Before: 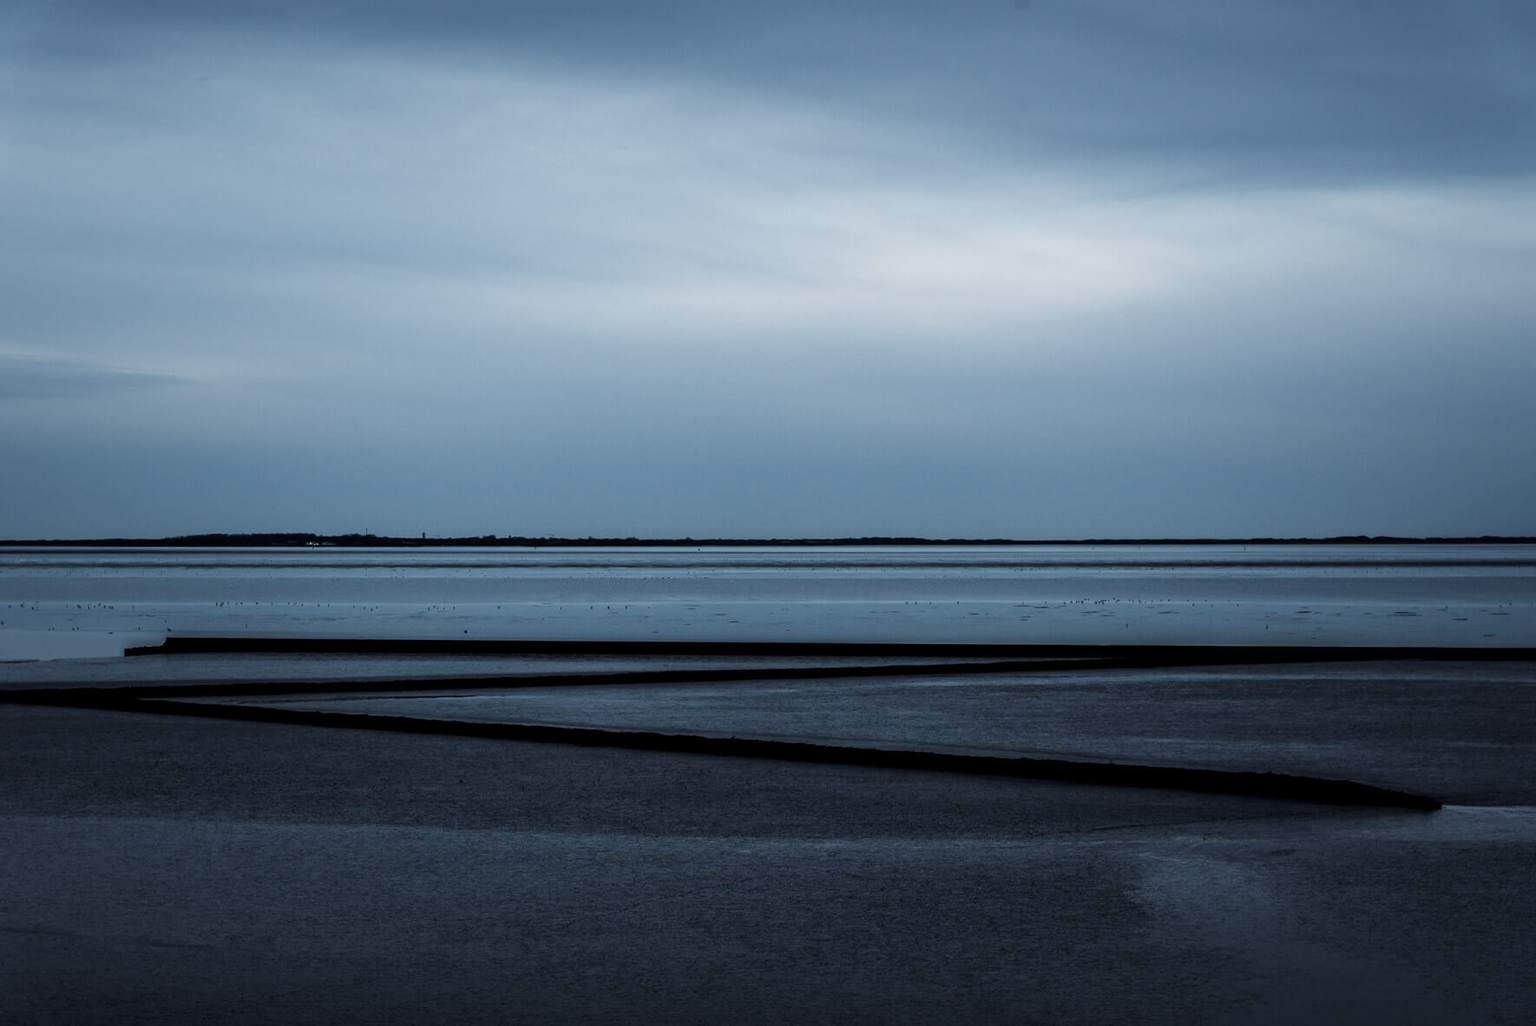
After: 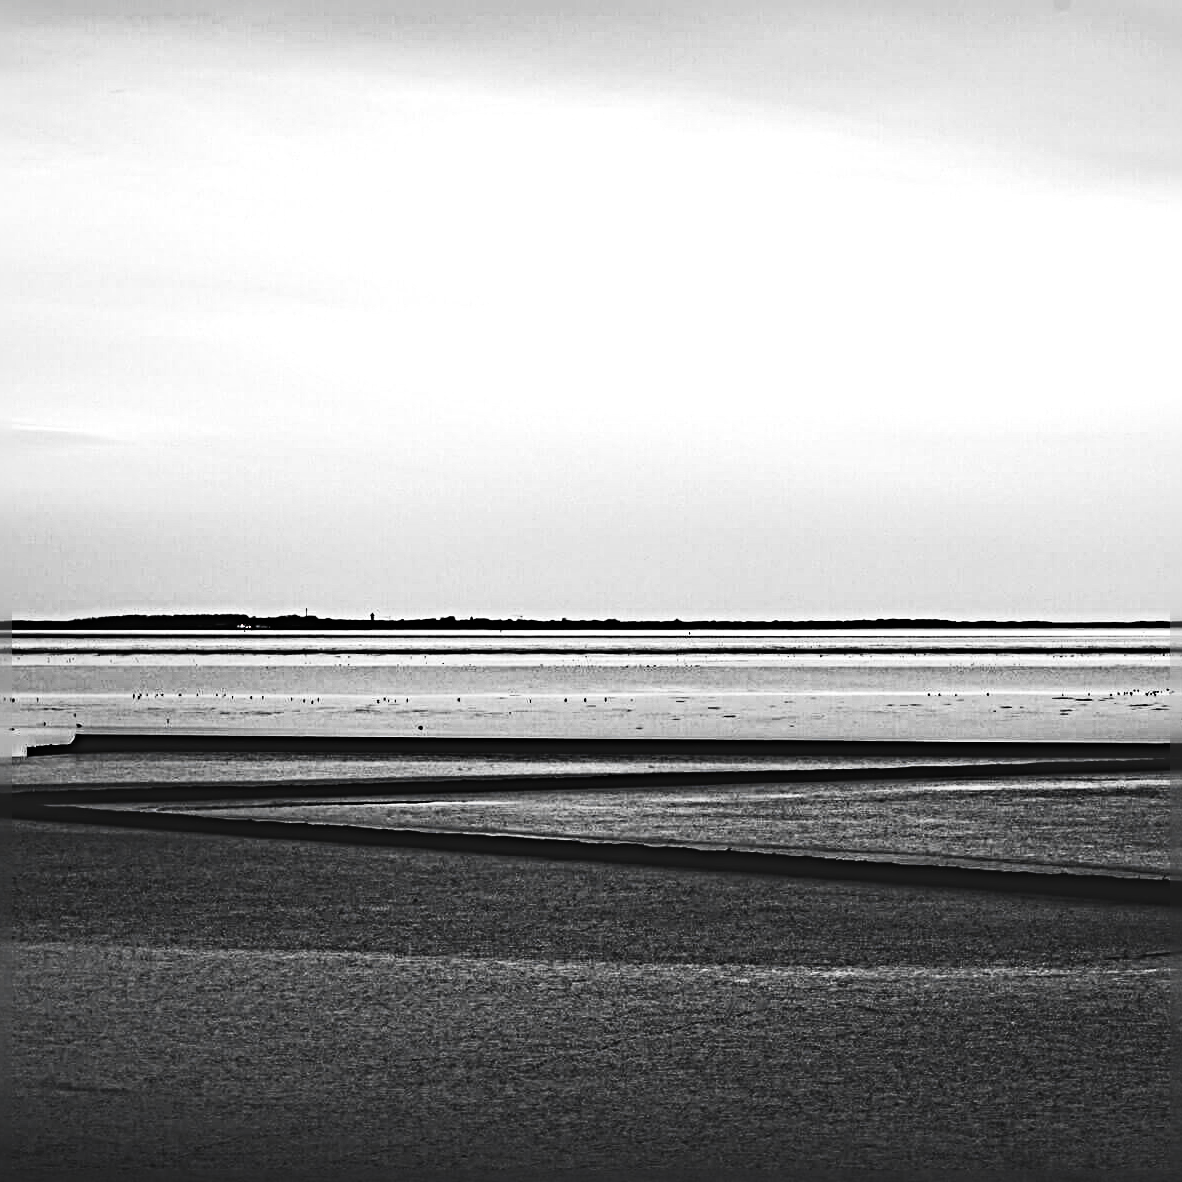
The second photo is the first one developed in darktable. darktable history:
exposure: black level correction -0.064, exposure -0.05 EV, compensate exposure bias true, compensate highlight preservation false
filmic rgb: black relative exposure -3.79 EV, white relative exposure 2.4 EV, threshold 2.95 EV, dynamic range scaling -49.43%, hardness 3.44, latitude 29.4%, contrast 1.798, enable highlight reconstruction true
crop and rotate: left 6.606%, right 26.566%
sharpen: radius 6.279, amount 1.817, threshold 0.093
contrast brightness saturation: contrast 0.148, brightness 0.047
tone equalizer: -8 EV -0.732 EV, -7 EV -0.72 EV, -6 EV -0.578 EV, -5 EV -0.415 EV, -3 EV 0.4 EV, -2 EV 0.6 EV, -1 EV 0.692 EV, +0 EV 0.729 EV
color zones: curves: ch0 [(0, 0.278) (0.143, 0.5) (0.286, 0.5) (0.429, 0.5) (0.571, 0.5) (0.714, 0.5) (0.857, 0.5) (1, 0.5)]; ch1 [(0, 1) (0.143, 0.165) (0.286, 0) (0.429, 0) (0.571, 0) (0.714, 0) (0.857, 0.5) (1, 0.5)]; ch2 [(0, 0.508) (0.143, 0.5) (0.286, 0.5) (0.429, 0.5) (0.571, 0.5) (0.714, 0.5) (0.857, 0.5) (1, 0.5)]
color balance rgb: perceptual saturation grading › global saturation 36.654%, perceptual saturation grading › shadows 36.065%, perceptual brilliance grading › global brilliance -17.317%, perceptual brilliance grading › highlights 28.148%, contrast 5.239%
